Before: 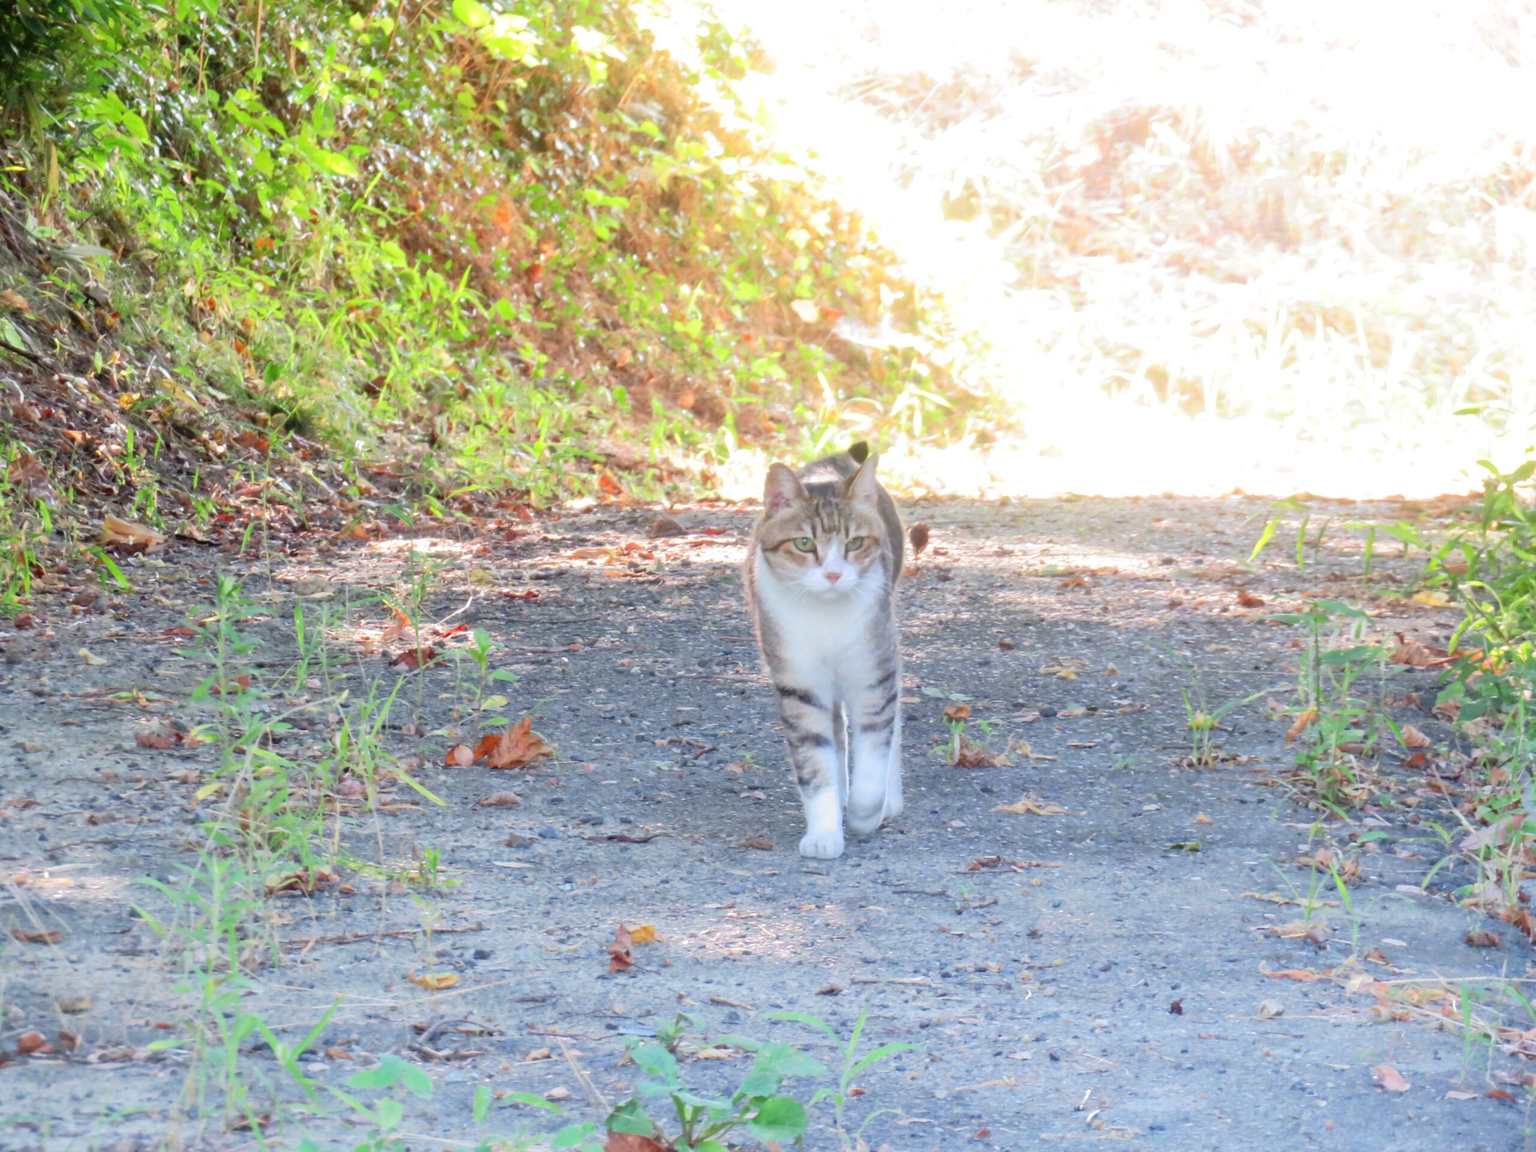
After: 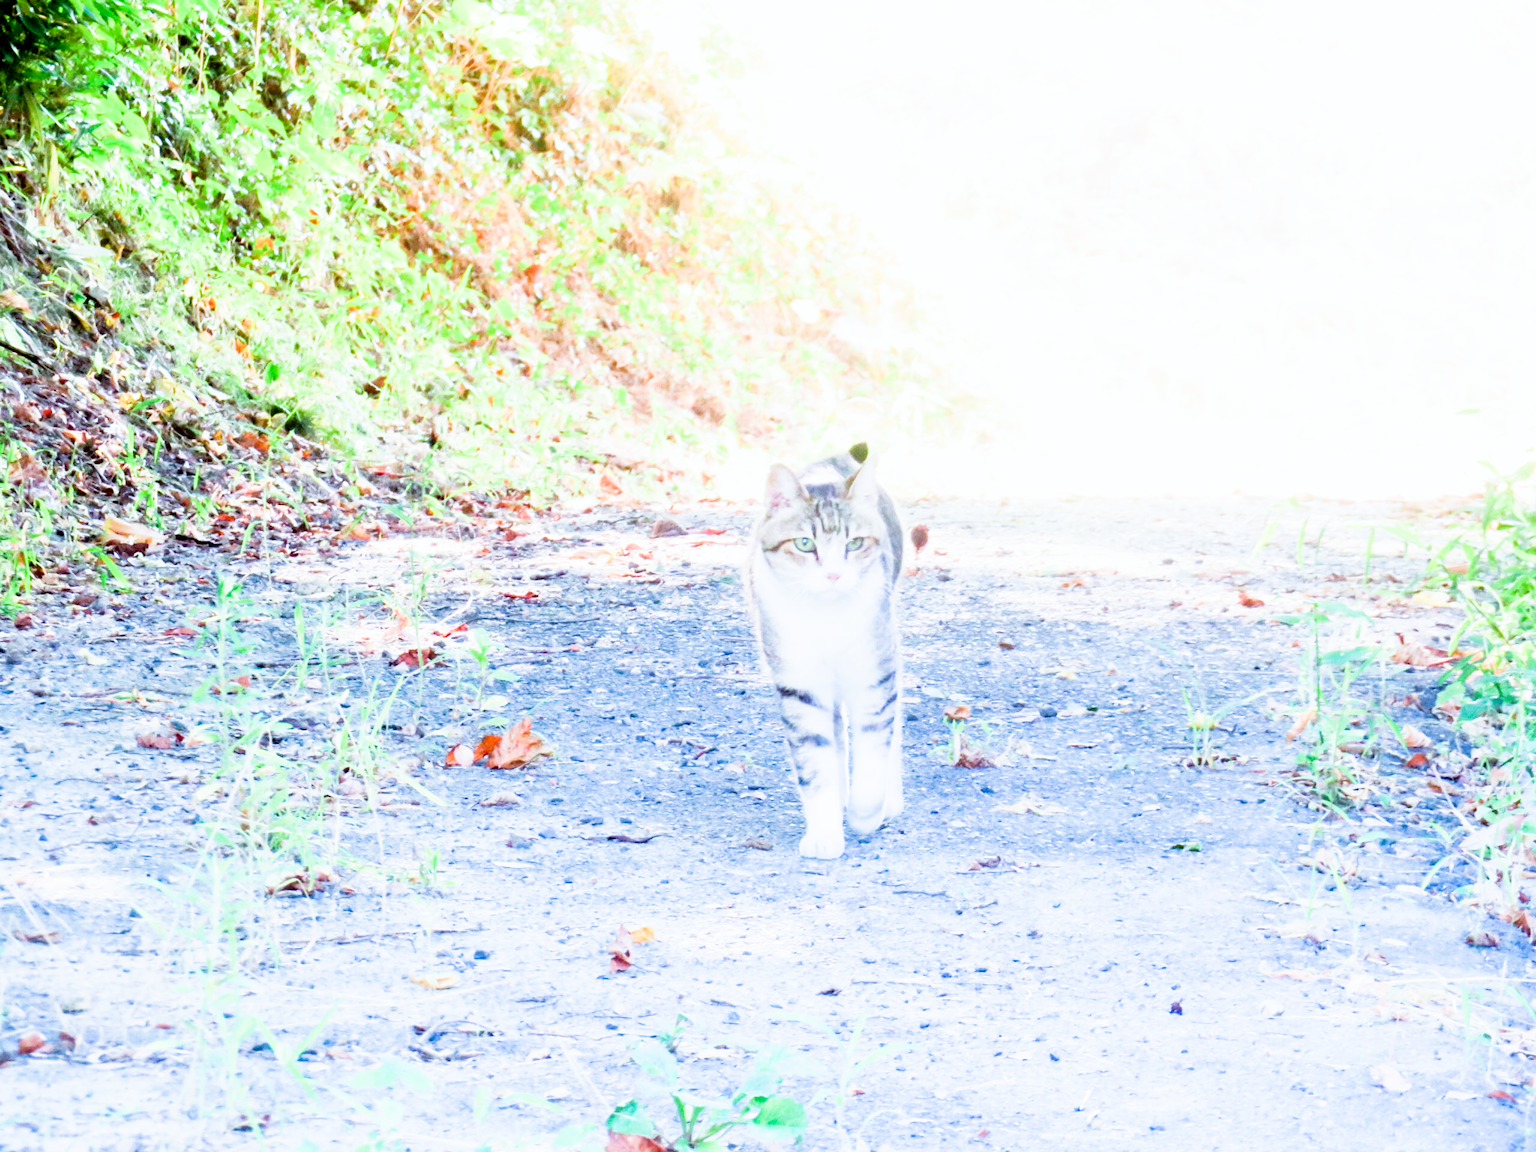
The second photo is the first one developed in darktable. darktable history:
sigmoid: contrast 1.86, skew 0.35
color calibration: illuminant as shot in camera, x 0.383, y 0.38, temperature 3949.15 K, gamut compression 1.66
exposure: black level correction 0.011, exposure 1.088 EV, compensate exposure bias true, compensate highlight preservation false
